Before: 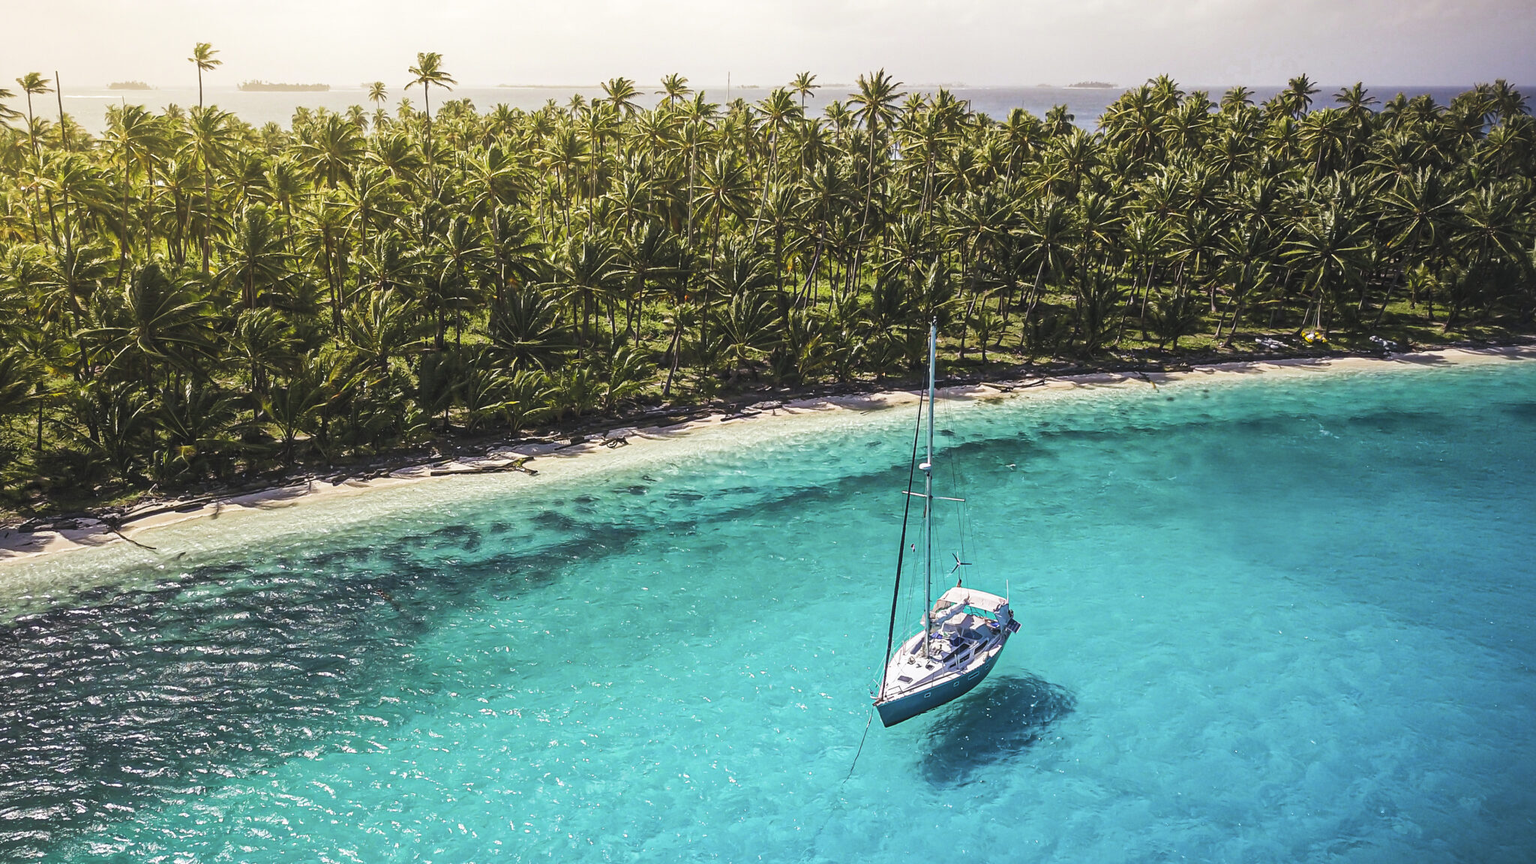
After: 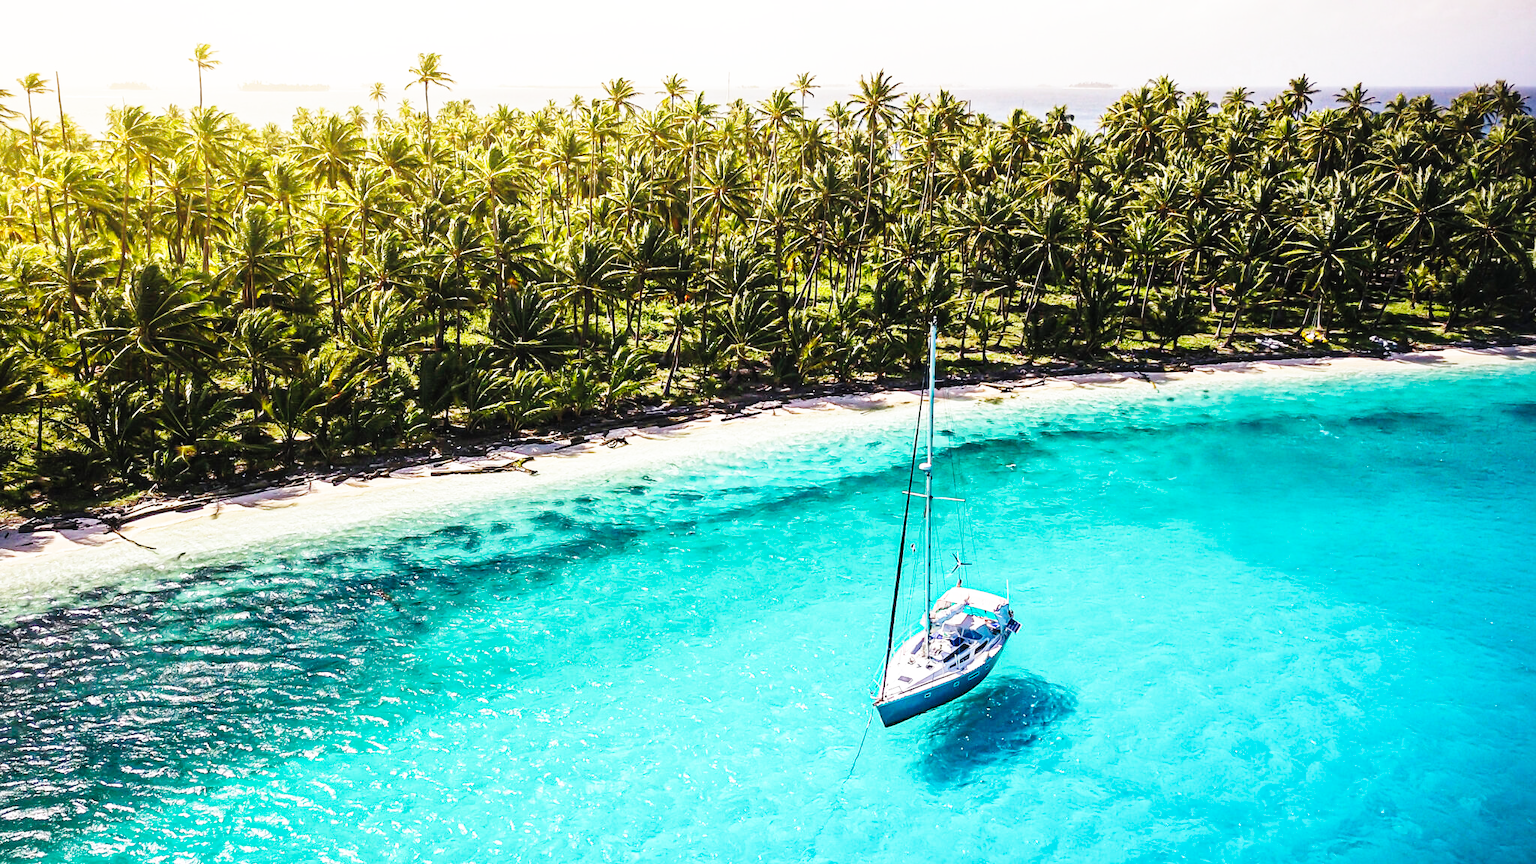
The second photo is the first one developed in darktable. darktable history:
base curve: curves: ch0 [(0, 0) (0, 0) (0.002, 0.001) (0.008, 0.003) (0.019, 0.011) (0.037, 0.037) (0.064, 0.11) (0.102, 0.232) (0.152, 0.379) (0.216, 0.524) (0.296, 0.665) (0.394, 0.789) (0.512, 0.881) (0.651, 0.945) (0.813, 0.986) (1, 1)], preserve colors none
tone equalizer: on, module defaults
